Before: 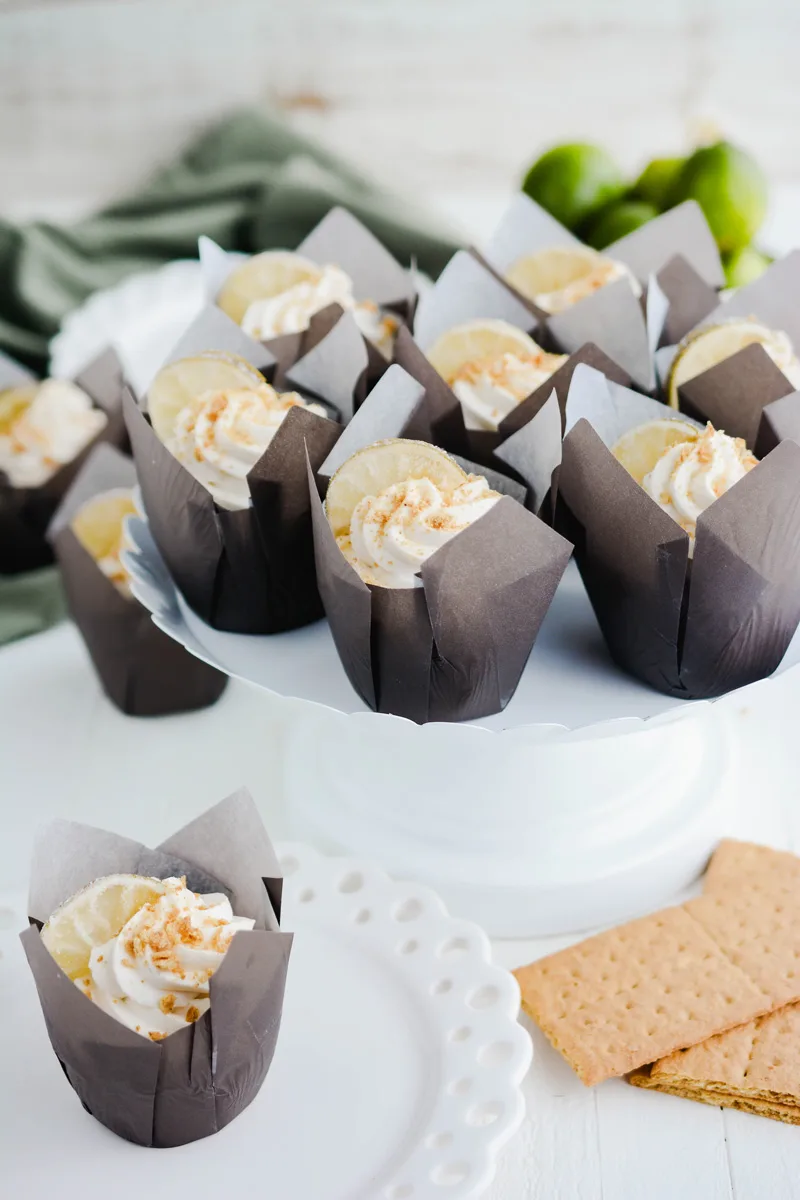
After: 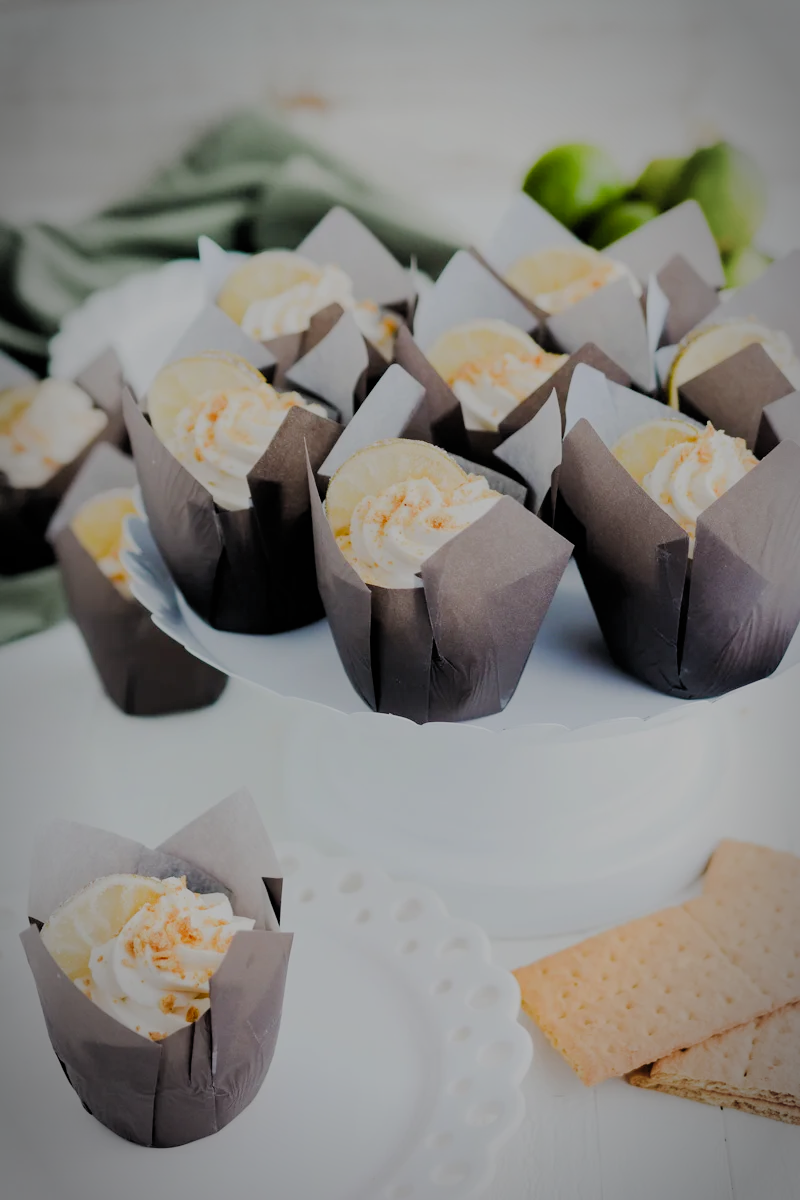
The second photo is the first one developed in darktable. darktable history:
vignetting: automatic ratio true
filmic rgb: middle gray luminance 29.97%, black relative exposure -9.02 EV, white relative exposure 7 EV, threshold 2.97 EV, target black luminance 0%, hardness 2.95, latitude 1.22%, contrast 0.961, highlights saturation mix 3.73%, shadows ↔ highlights balance 11.76%, preserve chrominance RGB euclidean norm (legacy), color science v4 (2020), enable highlight reconstruction true
